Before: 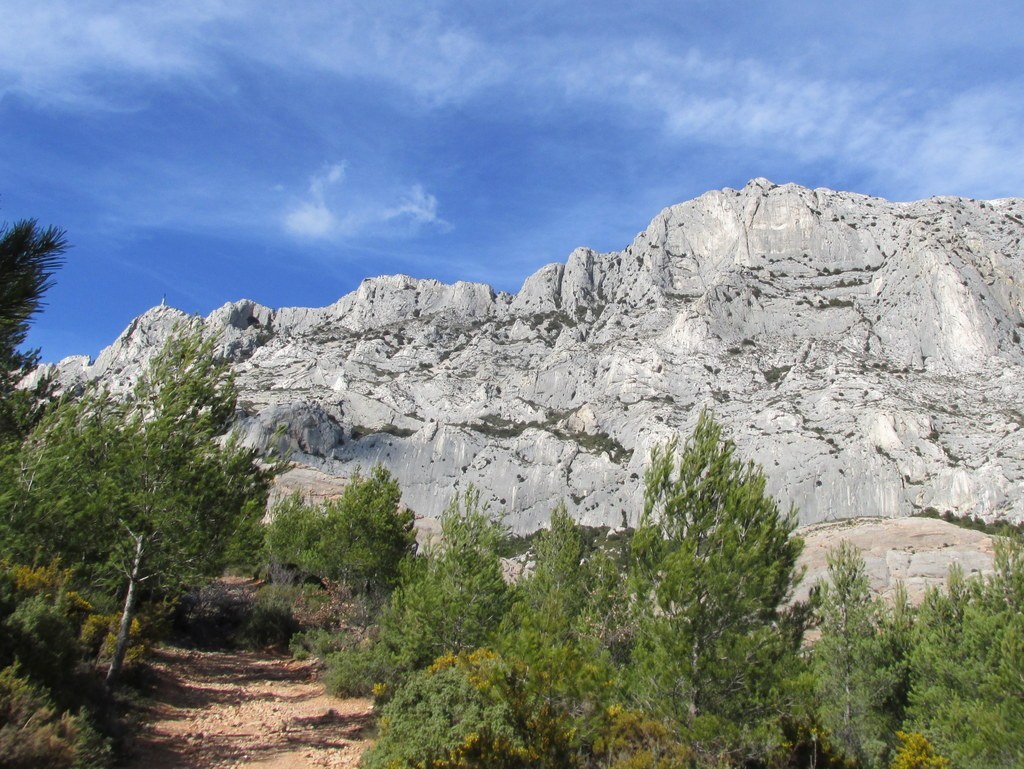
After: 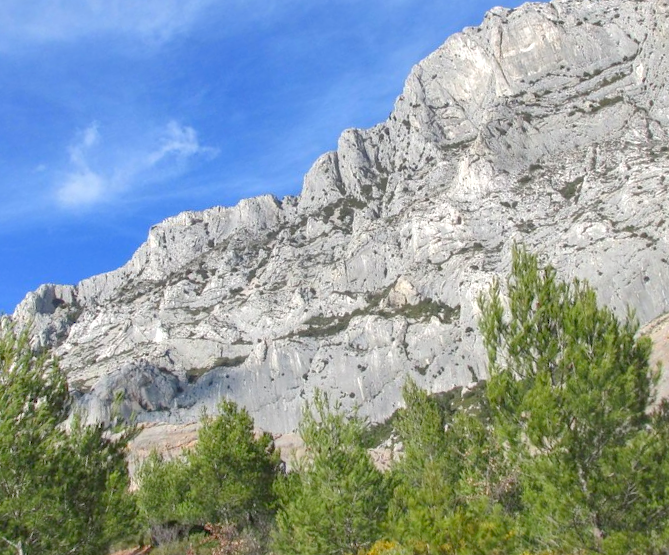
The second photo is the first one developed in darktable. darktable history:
levels: levels [0, 0.43, 0.984]
shadows and highlights: on, module defaults
exposure: exposure 0.02 EV, compensate highlight preservation false
crop and rotate: angle 18.3°, left 6.859%, right 3.739%, bottom 1.137%
local contrast: on, module defaults
